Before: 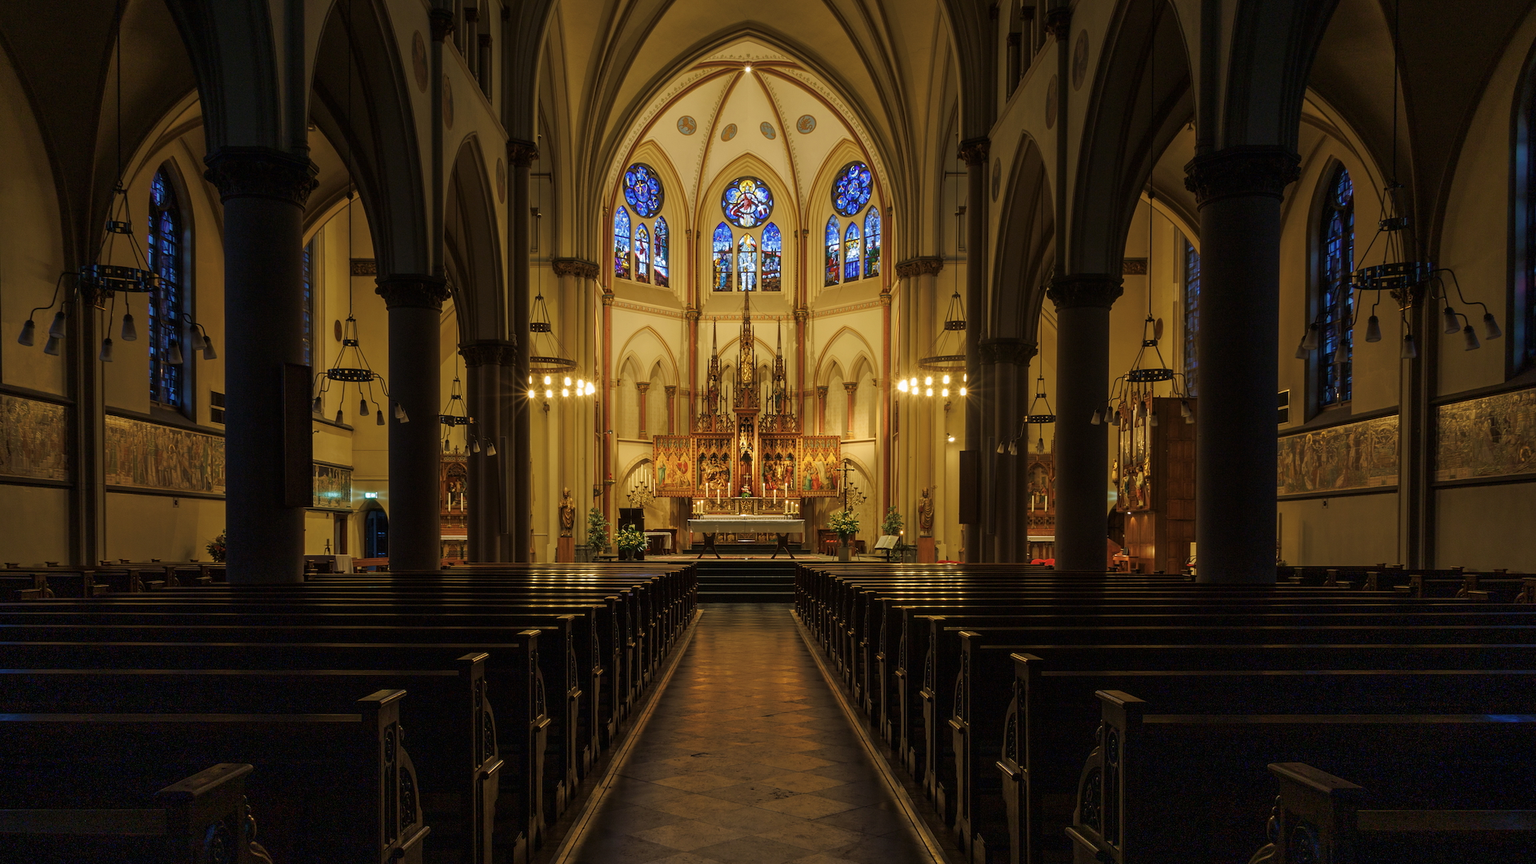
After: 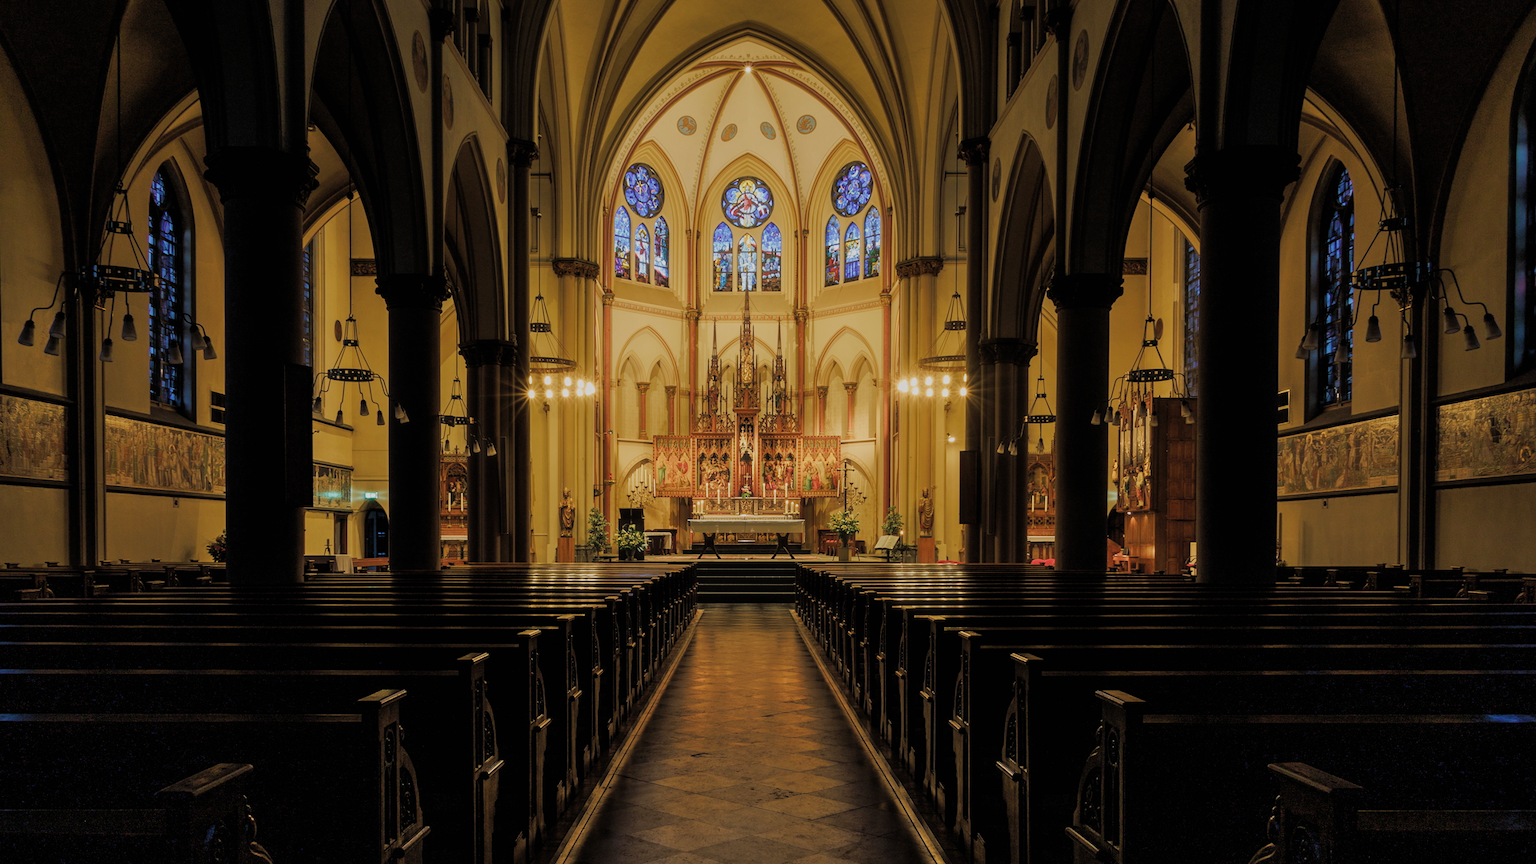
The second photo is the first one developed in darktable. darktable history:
haze removal: strength -0.099, adaptive false
filmic rgb: black relative exposure -7.65 EV, white relative exposure 4.56 EV, hardness 3.61, contrast 0.997, color science v4 (2020)
shadows and highlights: shadows 20.76, highlights -80.98, soften with gaussian
